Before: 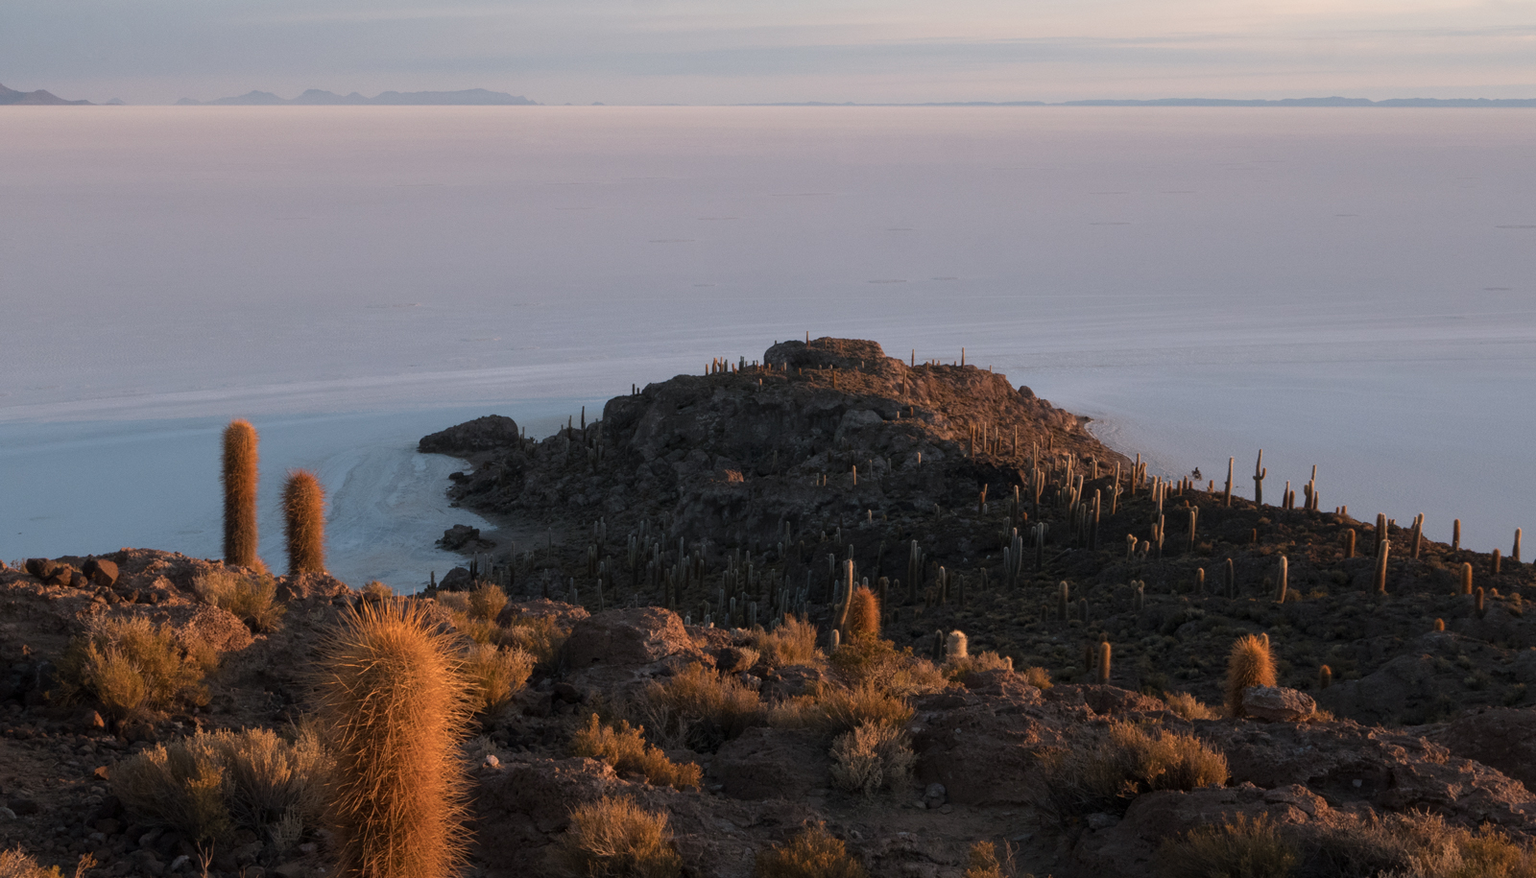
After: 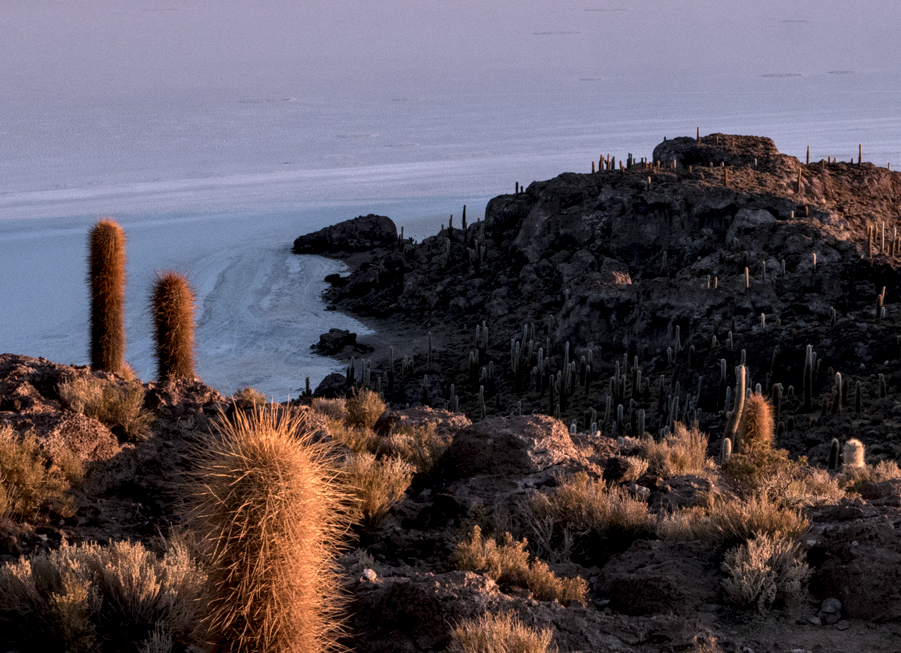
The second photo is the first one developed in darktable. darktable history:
white balance: red 1.004, blue 1.096
crop: left 8.966%, top 23.852%, right 34.699%, bottom 4.703%
local contrast: highlights 19%, detail 186%
